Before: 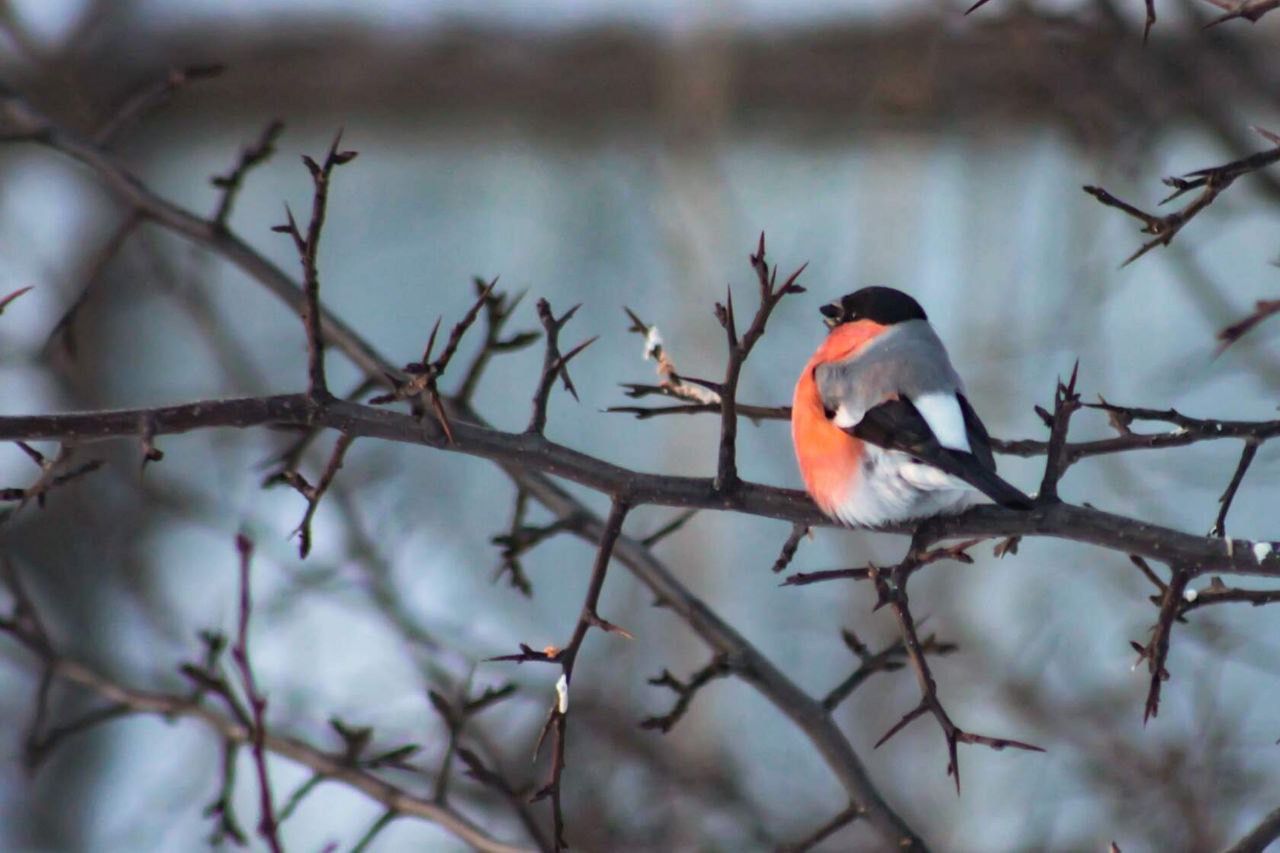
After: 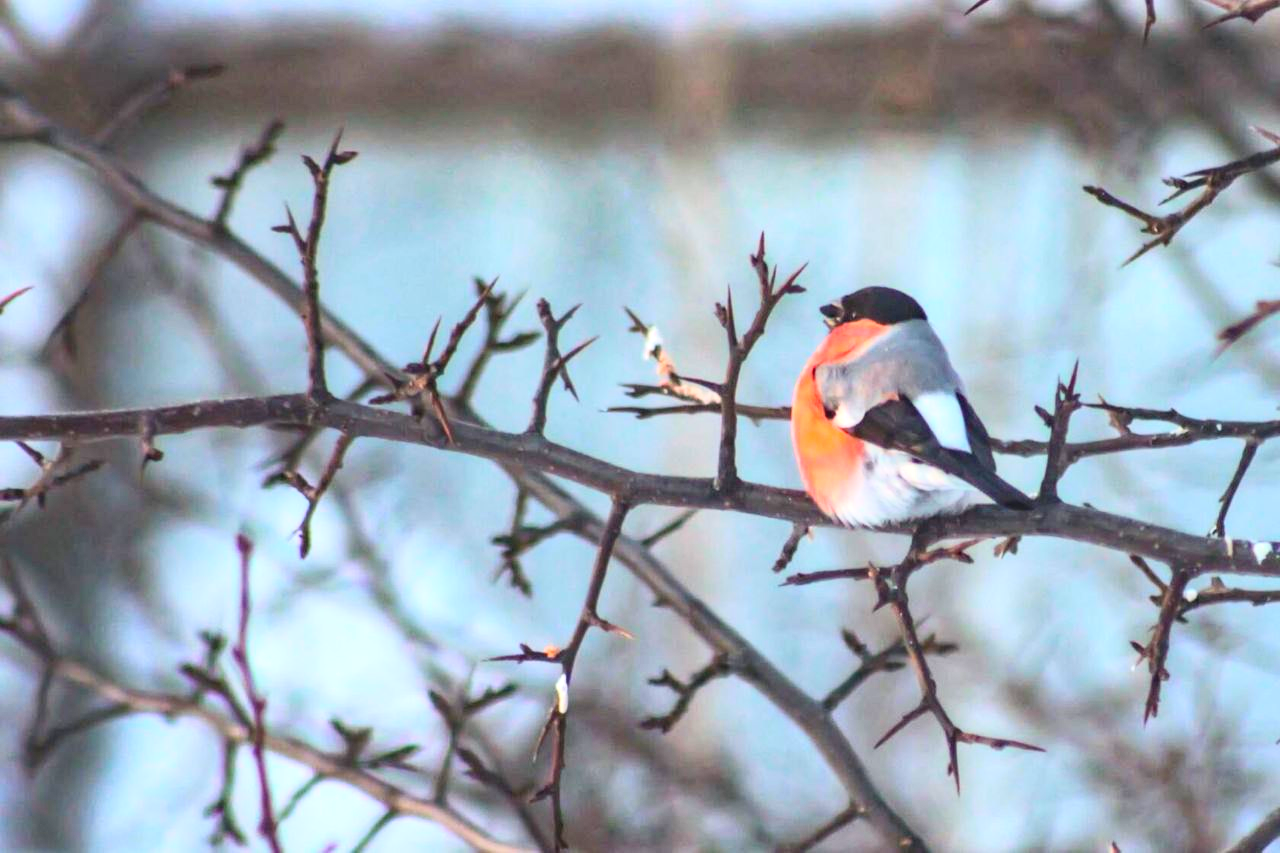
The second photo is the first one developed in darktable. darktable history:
local contrast: detail 110%
contrast brightness saturation: contrast 0.238, brightness 0.255, saturation 0.371
exposure: exposure 0.56 EV, compensate highlight preservation false
